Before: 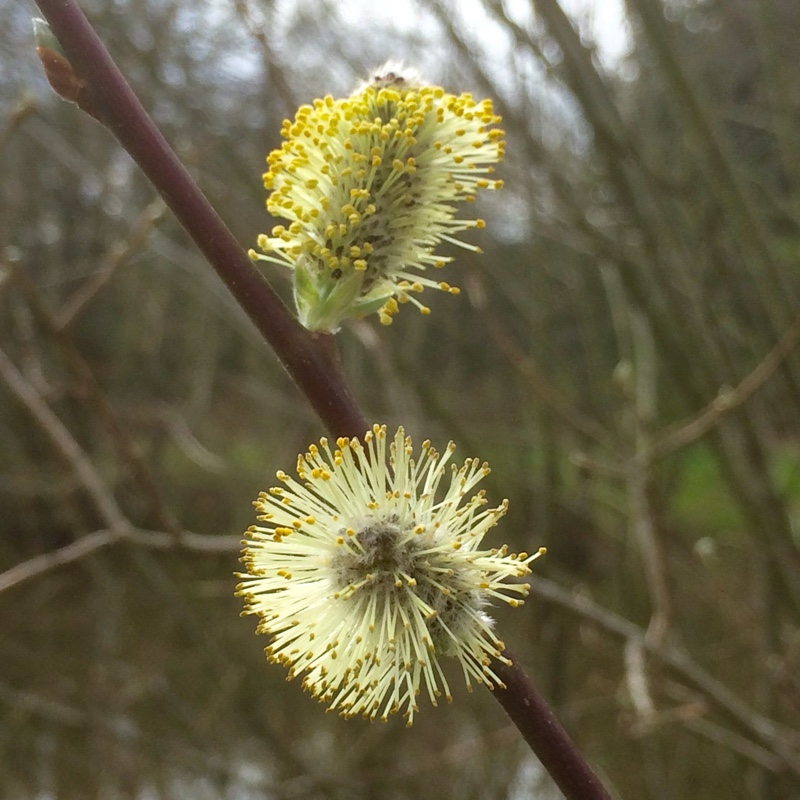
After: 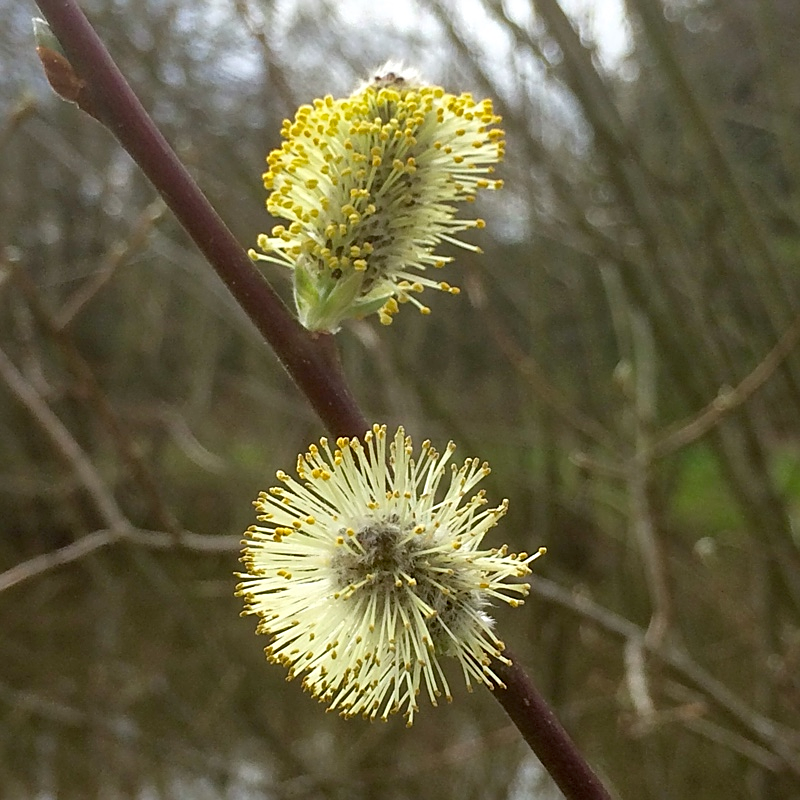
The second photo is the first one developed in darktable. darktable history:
color calibration: illuminant same as pipeline (D50), adaptation XYZ, x 0.345, y 0.358, temperature 5017.12 K
sharpen: amount 0.557
exposure: black level correction 0.005, exposure 0.003 EV, compensate highlight preservation false
